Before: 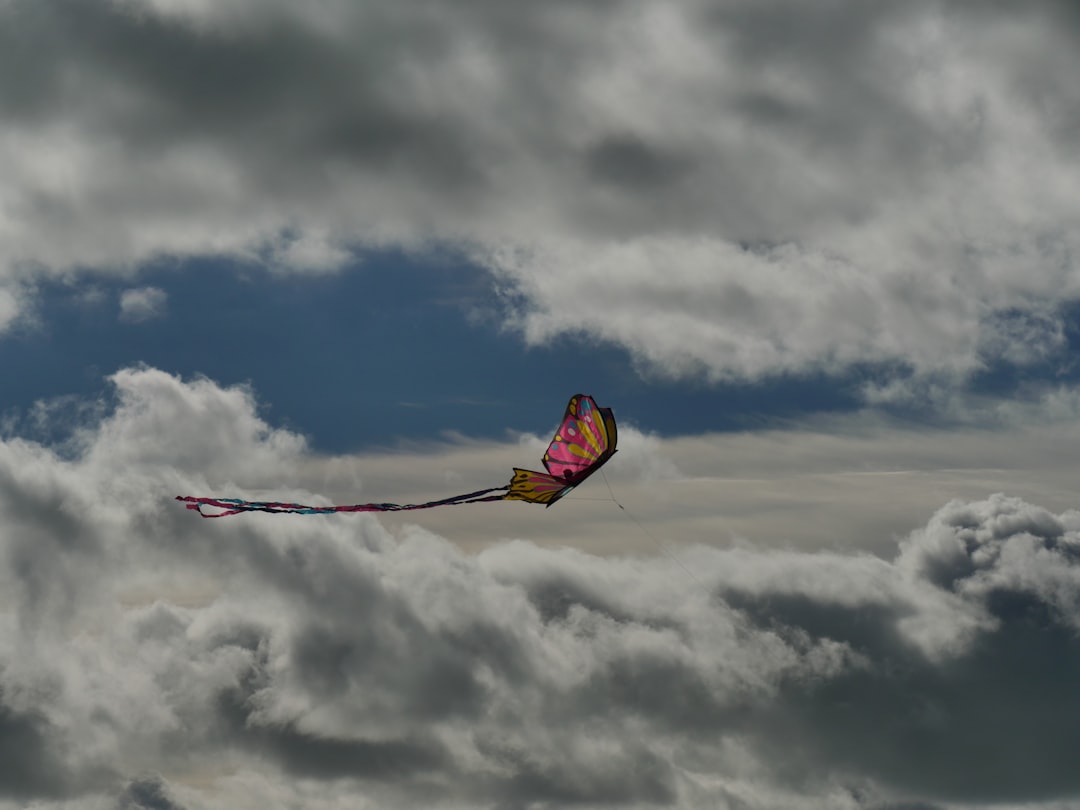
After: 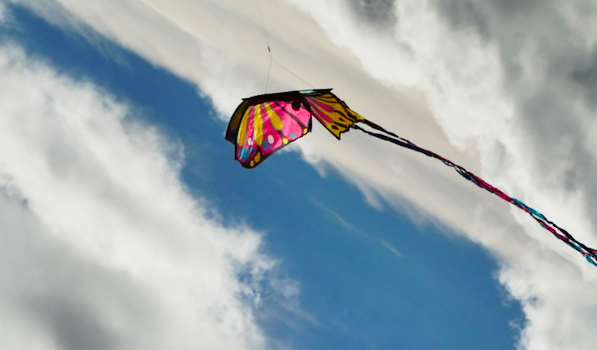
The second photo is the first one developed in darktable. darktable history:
base curve: curves: ch0 [(0, 0.003) (0.001, 0.002) (0.006, 0.004) (0.02, 0.022) (0.048, 0.086) (0.094, 0.234) (0.162, 0.431) (0.258, 0.629) (0.385, 0.8) (0.548, 0.918) (0.751, 0.988) (1, 1)], preserve colors none
crop and rotate: angle 147.56°, left 9.191%, top 15.602%, right 4.546%, bottom 17.024%
